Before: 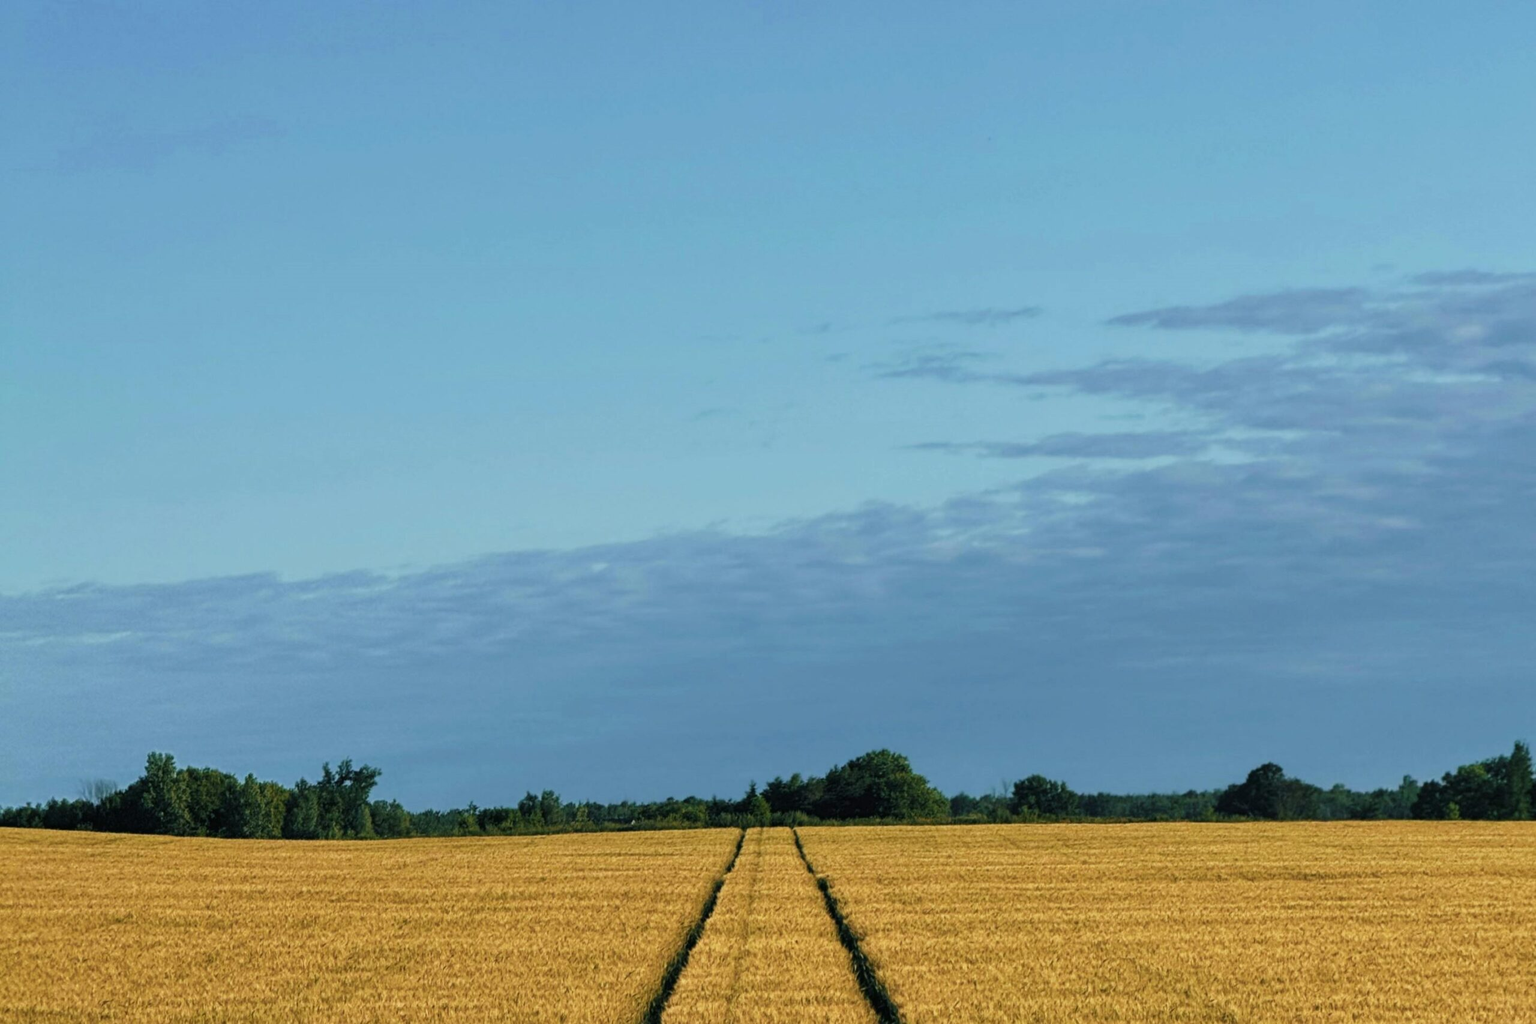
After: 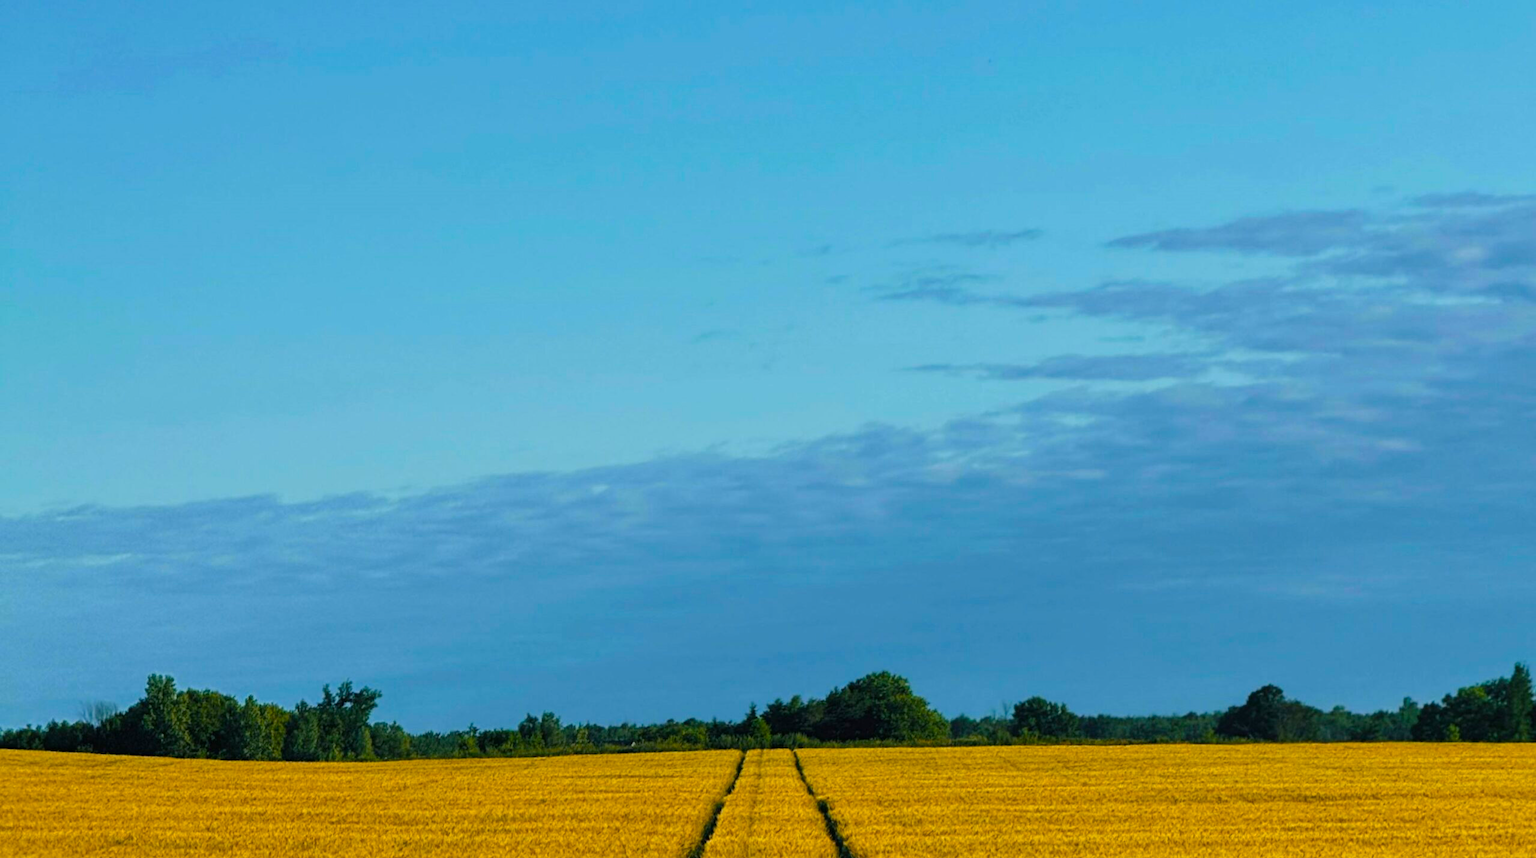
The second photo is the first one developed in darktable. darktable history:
crop: top 7.625%, bottom 8.027%
color balance rgb: linear chroma grading › global chroma 15%, perceptual saturation grading › global saturation 30%
